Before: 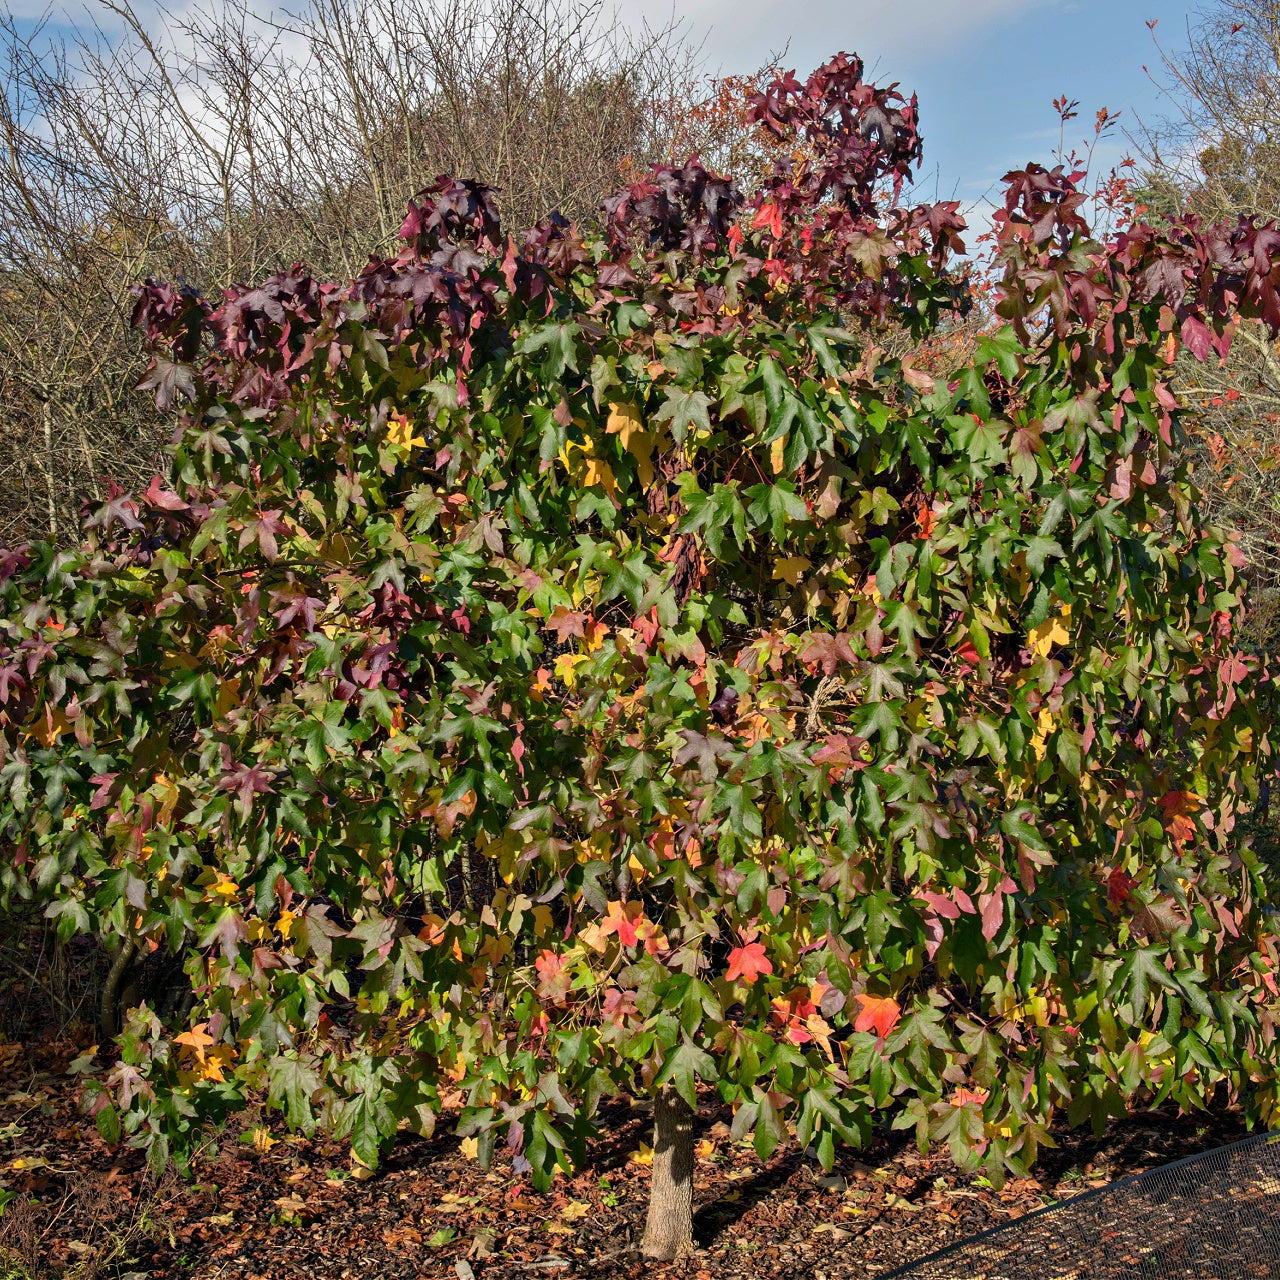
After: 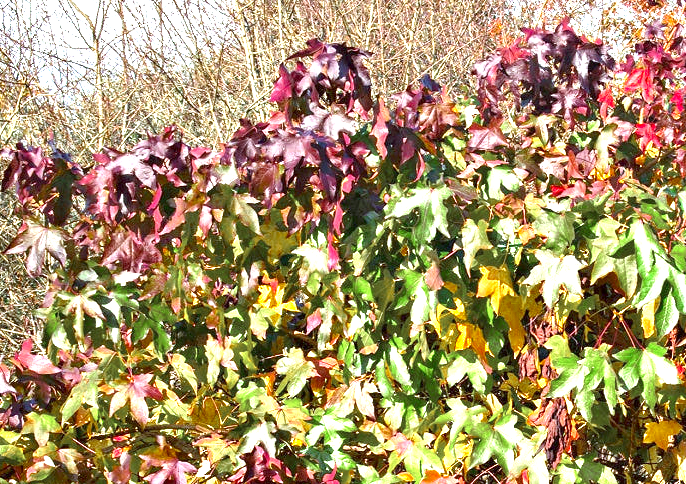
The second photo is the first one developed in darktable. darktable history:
color correction: highlights a* -3.28, highlights b* -6.24, shadows a* 3.1, shadows b* 5.19
exposure: exposure 2.207 EV, compensate highlight preservation false
color zones: curves: ch0 [(0.11, 0.396) (0.195, 0.36) (0.25, 0.5) (0.303, 0.412) (0.357, 0.544) (0.75, 0.5) (0.967, 0.328)]; ch1 [(0, 0.468) (0.112, 0.512) (0.202, 0.6) (0.25, 0.5) (0.307, 0.352) (0.357, 0.544) (0.75, 0.5) (0.963, 0.524)]
crop: left 10.121%, top 10.631%, right 36.218%, bottom 51.526%
